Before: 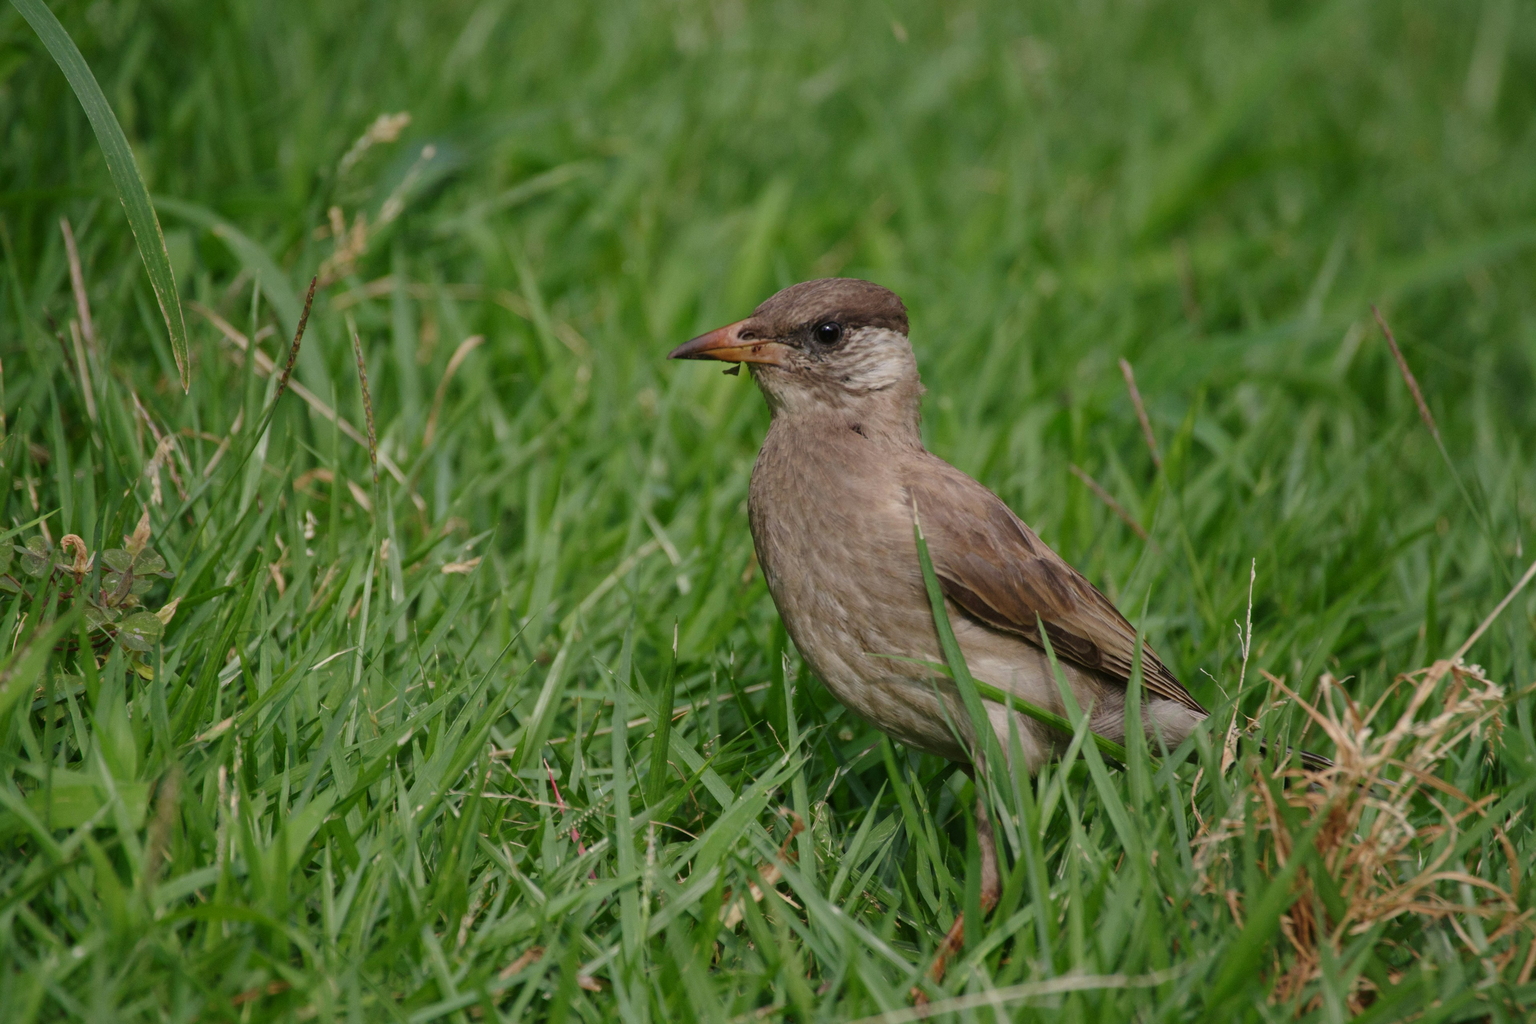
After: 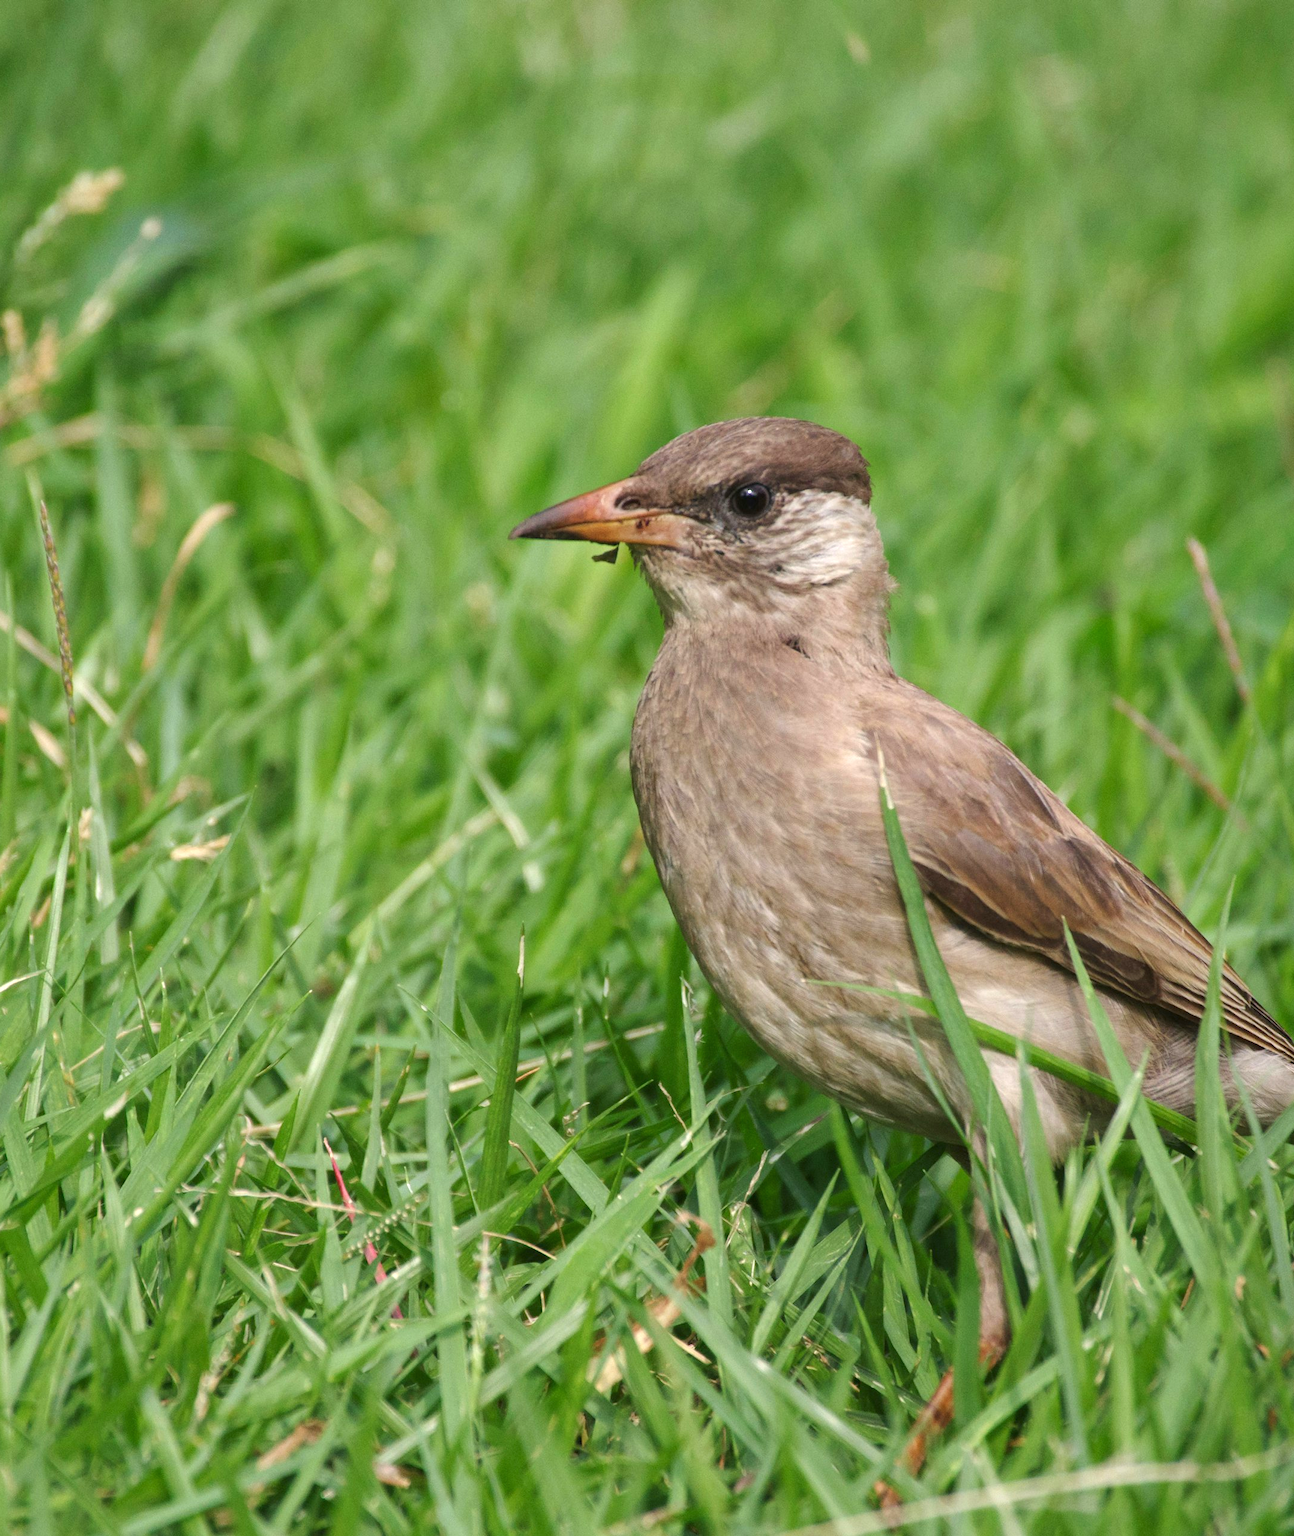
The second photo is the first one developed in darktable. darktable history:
crop: left 21.375%, right 22.452%
exposure: black level correction 0, exposure 0.947 EV, compensate highlight preservation false
